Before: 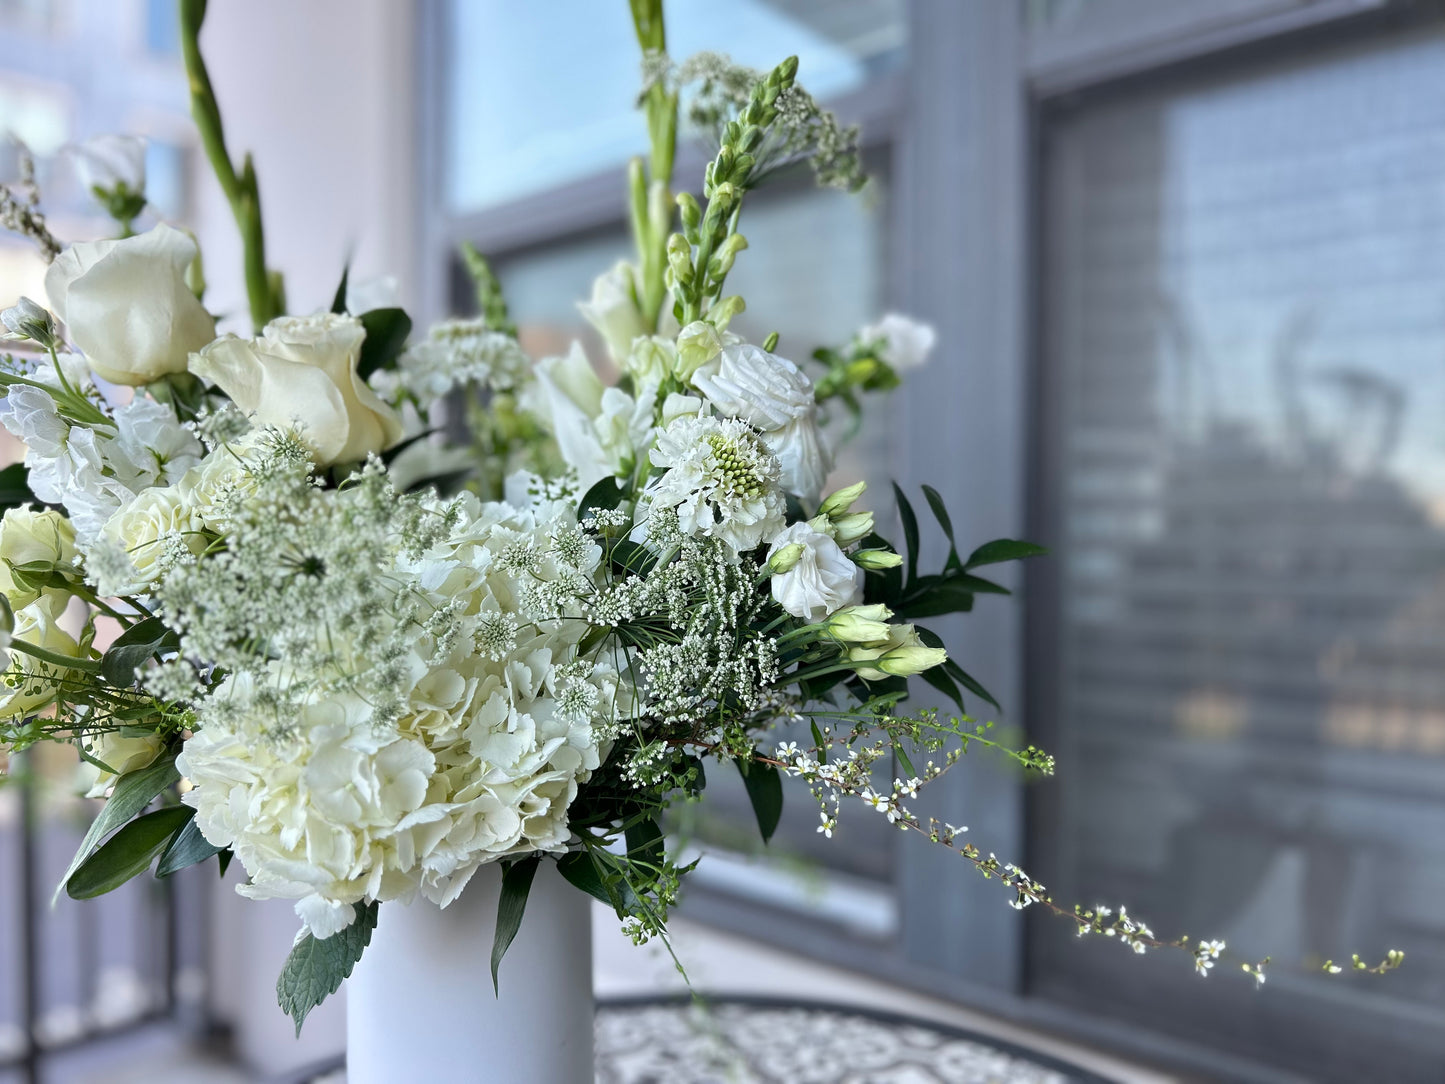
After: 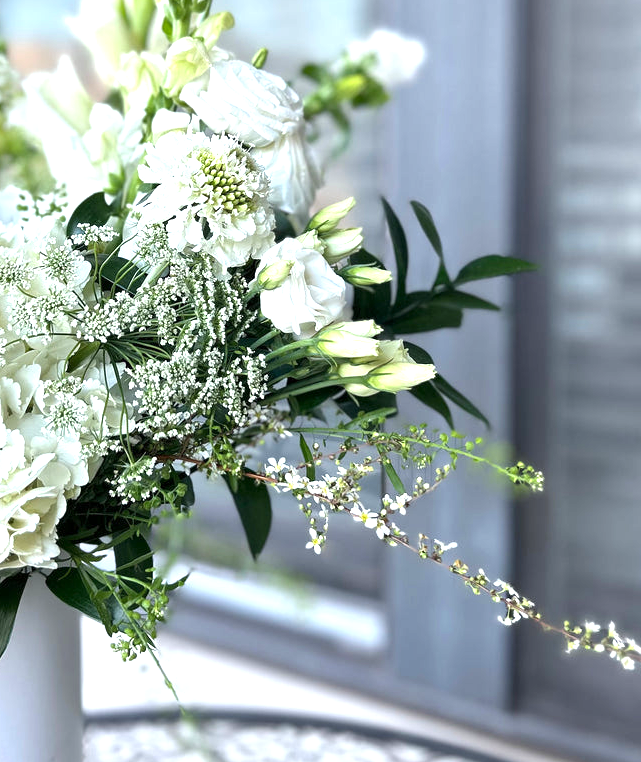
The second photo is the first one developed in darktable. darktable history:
local contrast: mode bilateral grid, contrast 20, coarseness 50, detail 120%, midtone range 0.2
crop: left 35.432%, top 26.233%, right 20.145%, bottom 3.432%
exposure: black level correction 0, exposure 0.95 EV, compensate exposure bias true, compensate highlight preservation false
